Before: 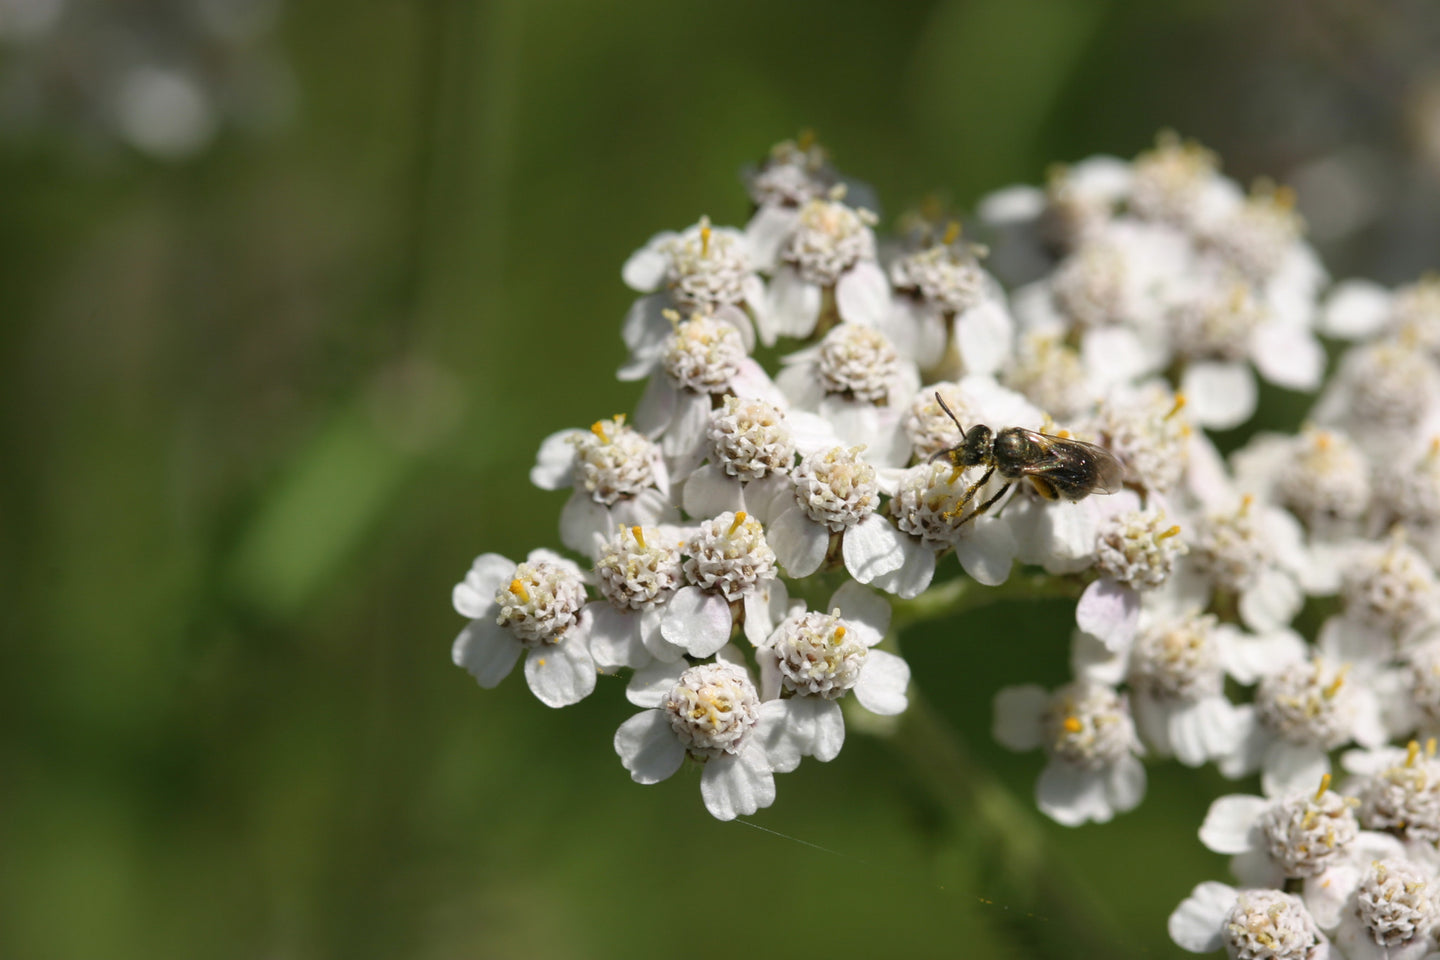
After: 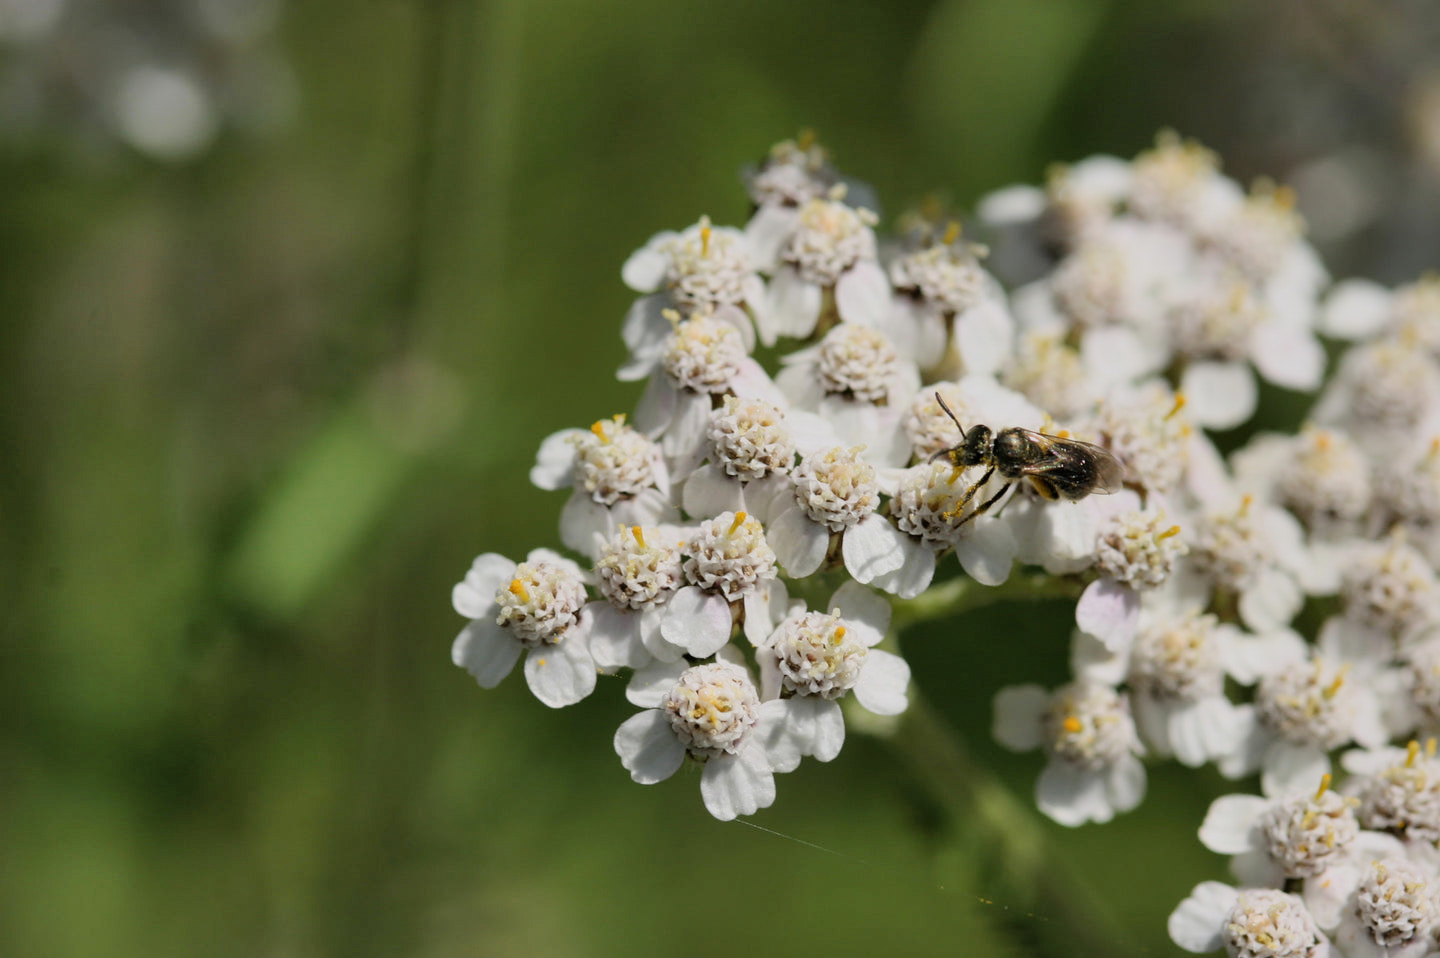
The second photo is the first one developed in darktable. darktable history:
crop: top 0.05%, bottom 0.1%
shadows and highlights: soften with gaussian
exposure: exposure 0.2 EV, compensate exposure bias true, compensate highlight preservation false
filmic rgb: black relative exposure -7.65 EV, white relative exposure 4.56 EV, hardness 3.61, contrast 1.052, color science v6 (2022)
tone equalizer: edges refinement/feathering 500, mask exposure compensation -1.57 EV, preserve details no
